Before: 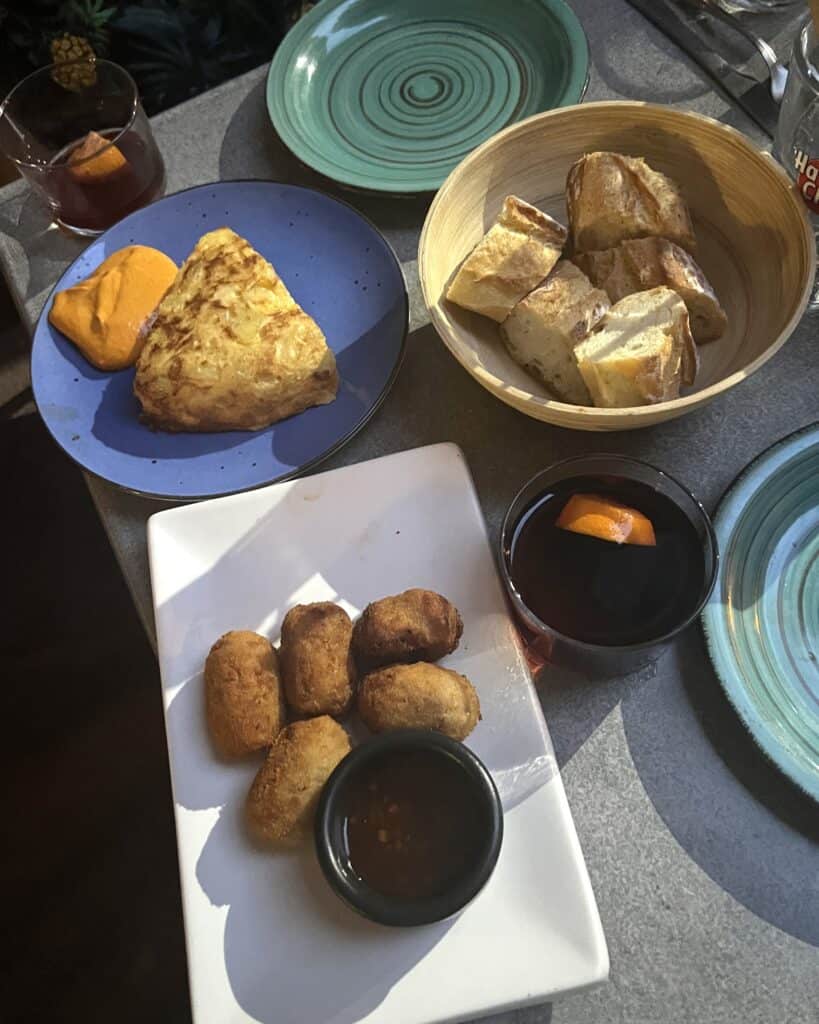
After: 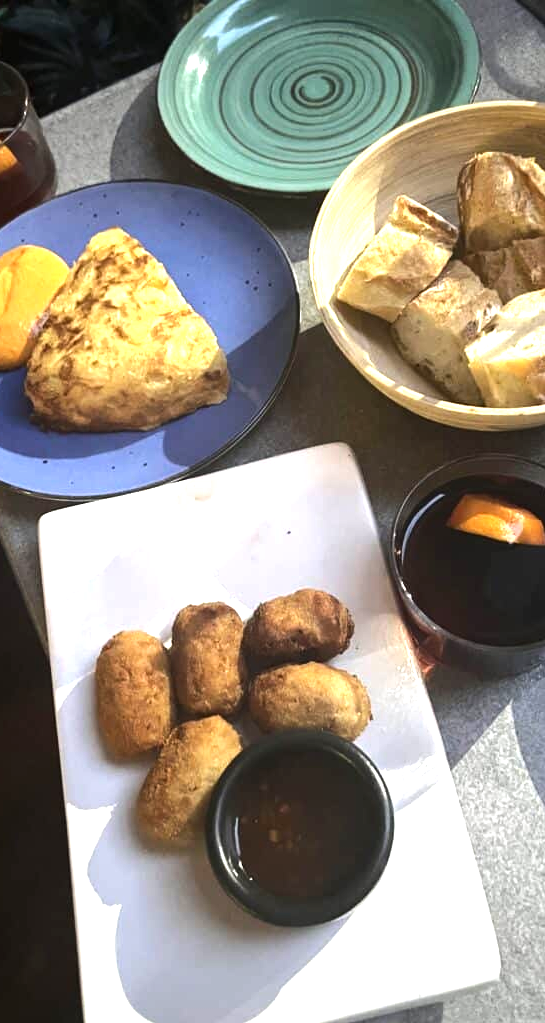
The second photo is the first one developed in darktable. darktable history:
exposure: exposure 0.74 EV, compensate highlight preservation false
crop and rotate: left 13.409%, right 19.924%
tone equalizer: -8 EV -0.417 EV, -7 EV -0.389 EV, -6 EV -0.333 EV, -5 EV -0.222 EV, -3 EV 0.222 EV, -2 EV 0.333 EV, -1 EV 0.389 EV, +0 EV 0.417 EV, edges refinement/feathering 500, mask exposure compensation -1.57 EV, preserve details no
